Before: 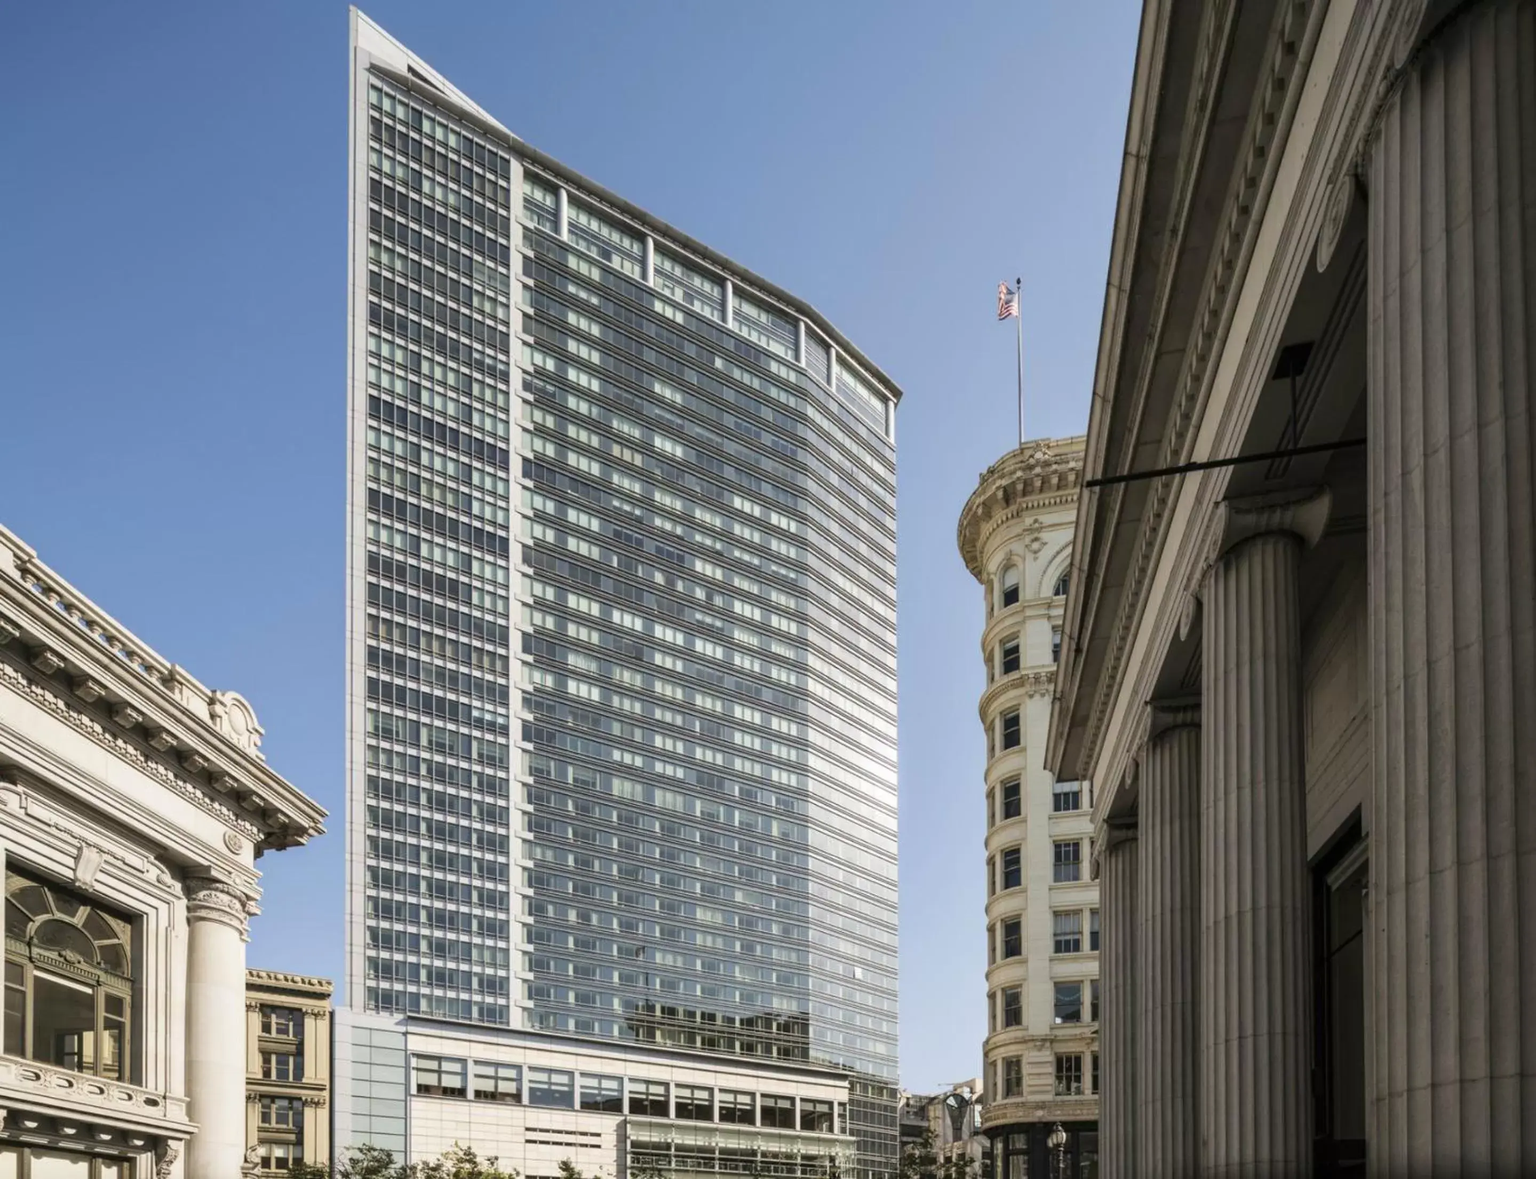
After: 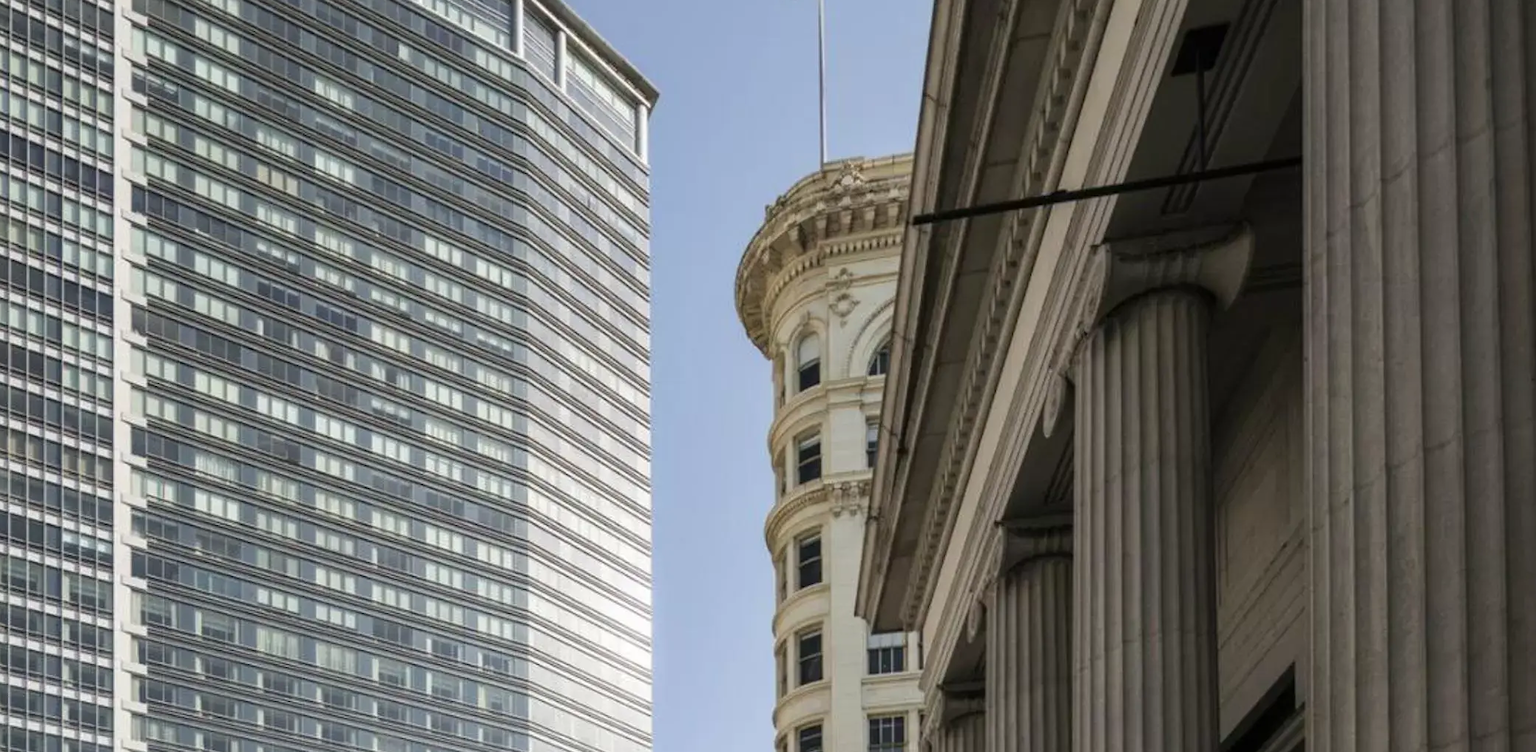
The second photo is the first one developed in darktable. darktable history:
crop and rotate: left 27.828%, top 27.582%, bottom 26.34%
exposure: compensate highlight preservation false
